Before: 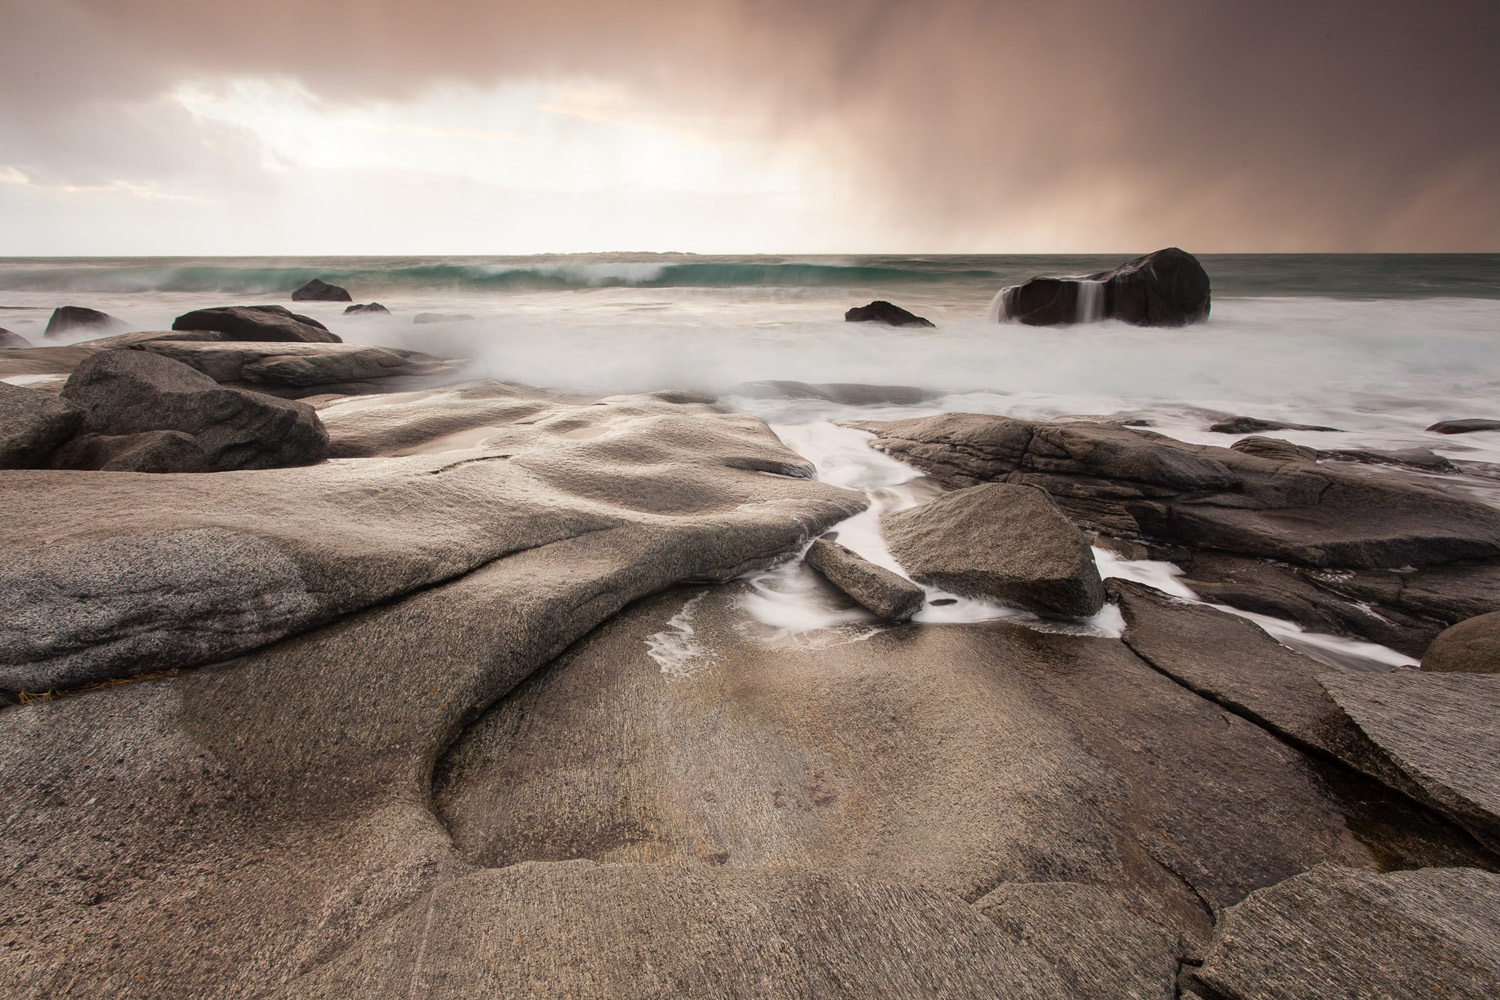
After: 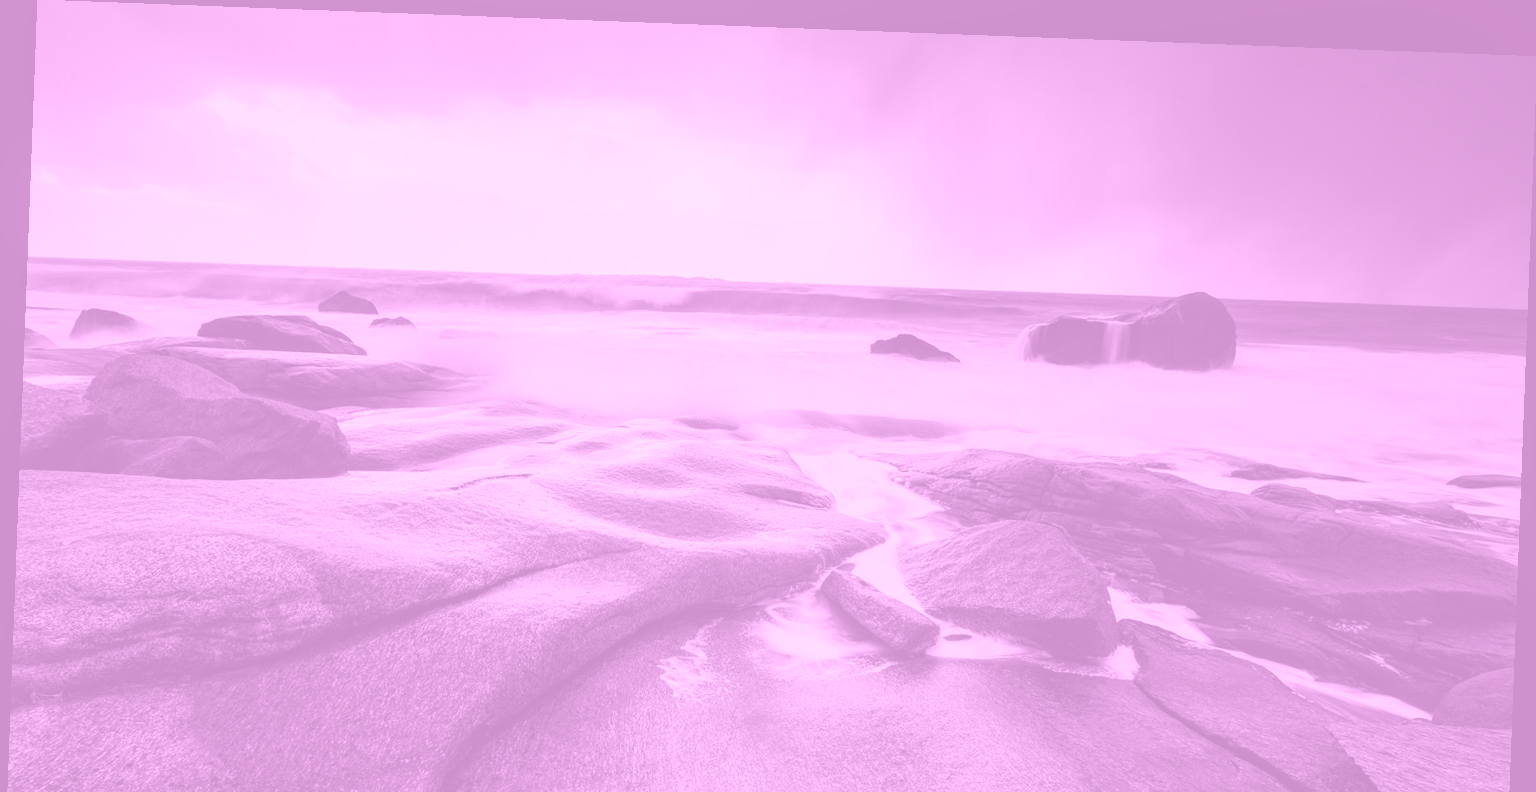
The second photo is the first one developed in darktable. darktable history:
local contrast: on, module defaults
crop: bottom 24.988%
colorize: hue 331.2°, saturation 75%, source mix 30.28%, lightness 70.52%, version 1
rotate and perspective: rotation 2.17°, automatic cropping off
contrast brightness saturation: contrast 0.1, brightness -0.26, saturation 0.14
